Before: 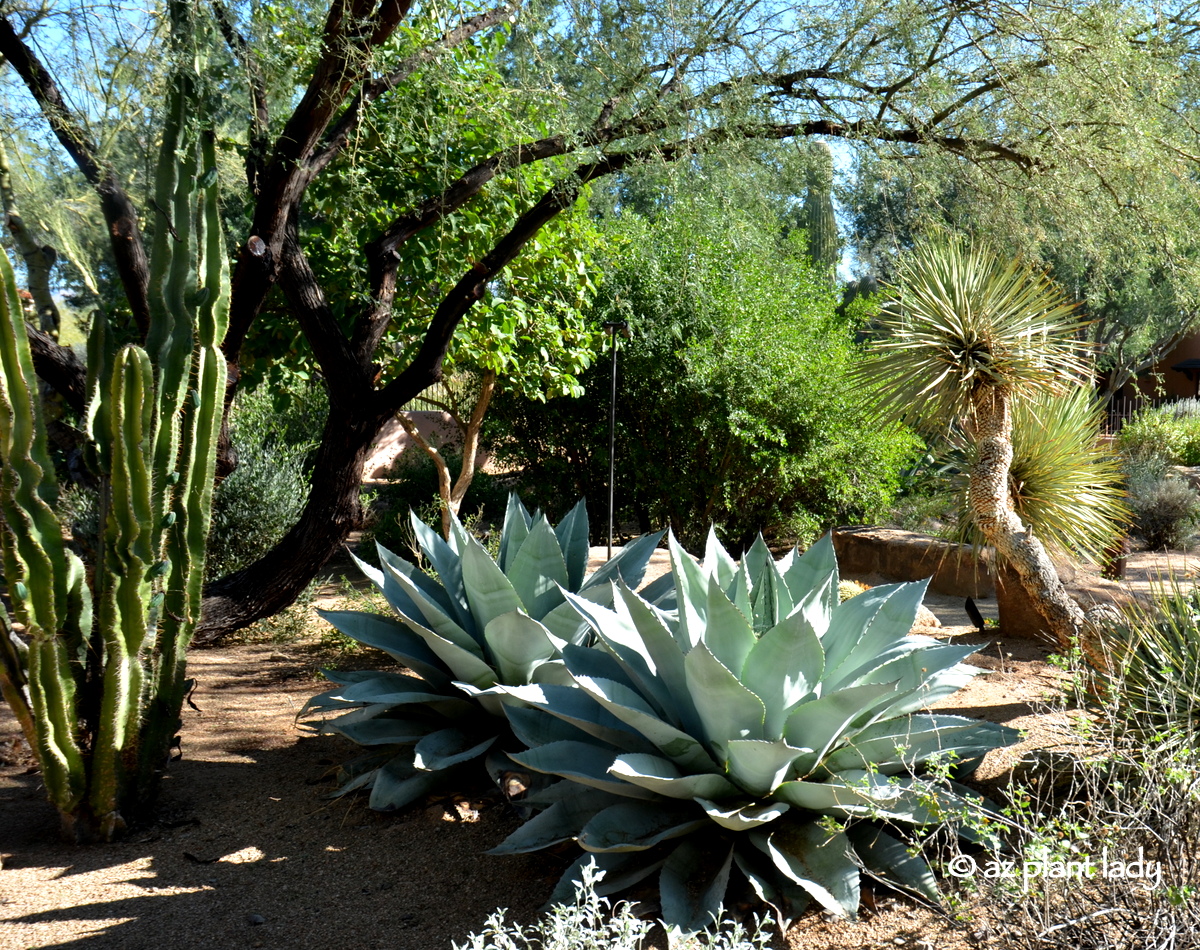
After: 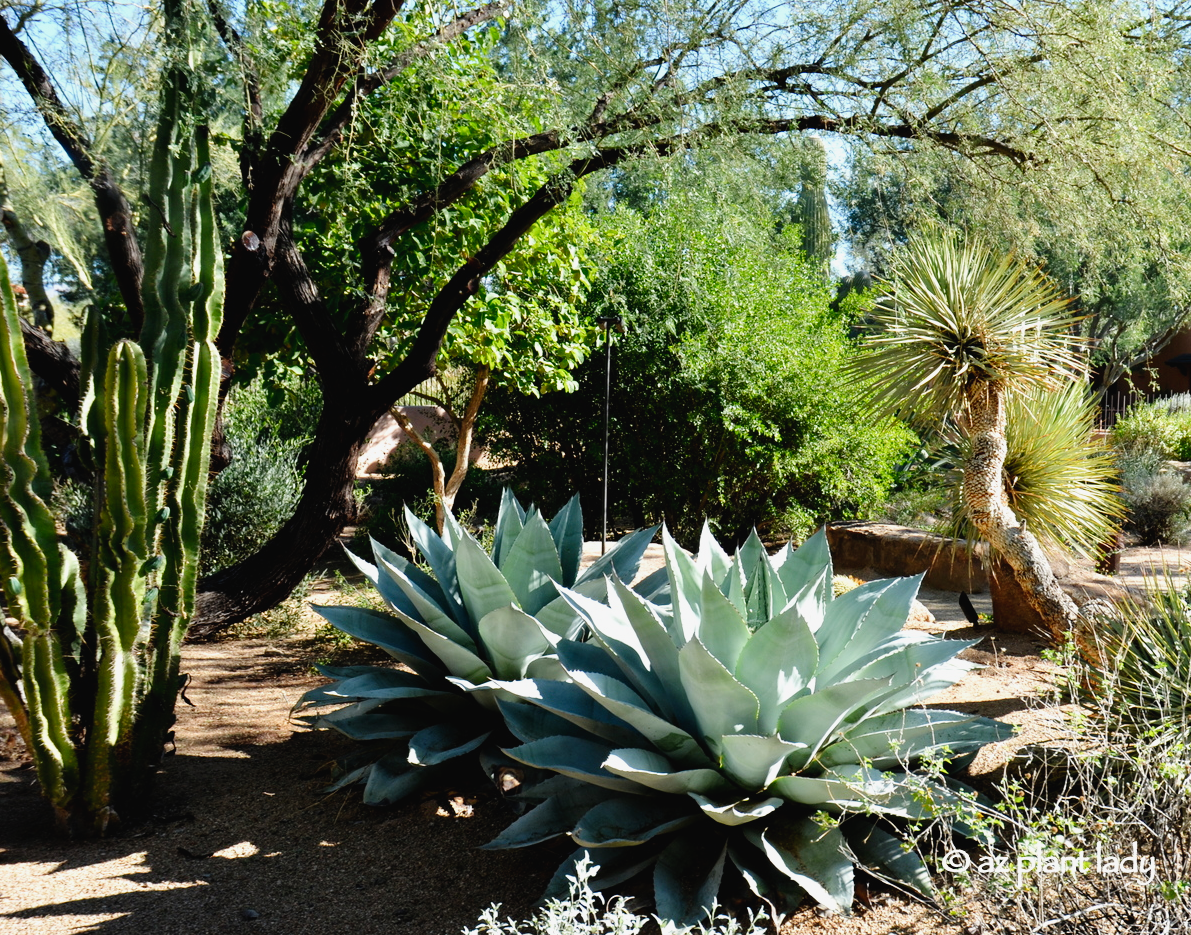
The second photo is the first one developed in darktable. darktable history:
tone curve: curves: ch0 [(0, 0.021) (0.049, 0.044) (0.152, 0.14) (0.328, 0.357) (0.473, 0.529) (0.641, 0.705) (0.868, 0.887) (1, 0.969)]; ch1 [(0, 0) (0.322, 0.328) (0.43, 0.425) (0.474, 0.466) (0.502, 0.503) (0.522, 0.526) (0.564, 0.591) (0.602, 0.632) (0.677, 0.701) (0.859, 0.885) (1, 1)]; ch2 [(0, 0) (0.33, 0.301) (0.447, 0.44) (0.502, 0.505) (0.535, 0.554) (0.565, 0.598) (0.618, 0.629) (1, 1)], preserve colors none
crop: left 0.503%, top 0.61%, right 0.209%, bottom 0.652%
